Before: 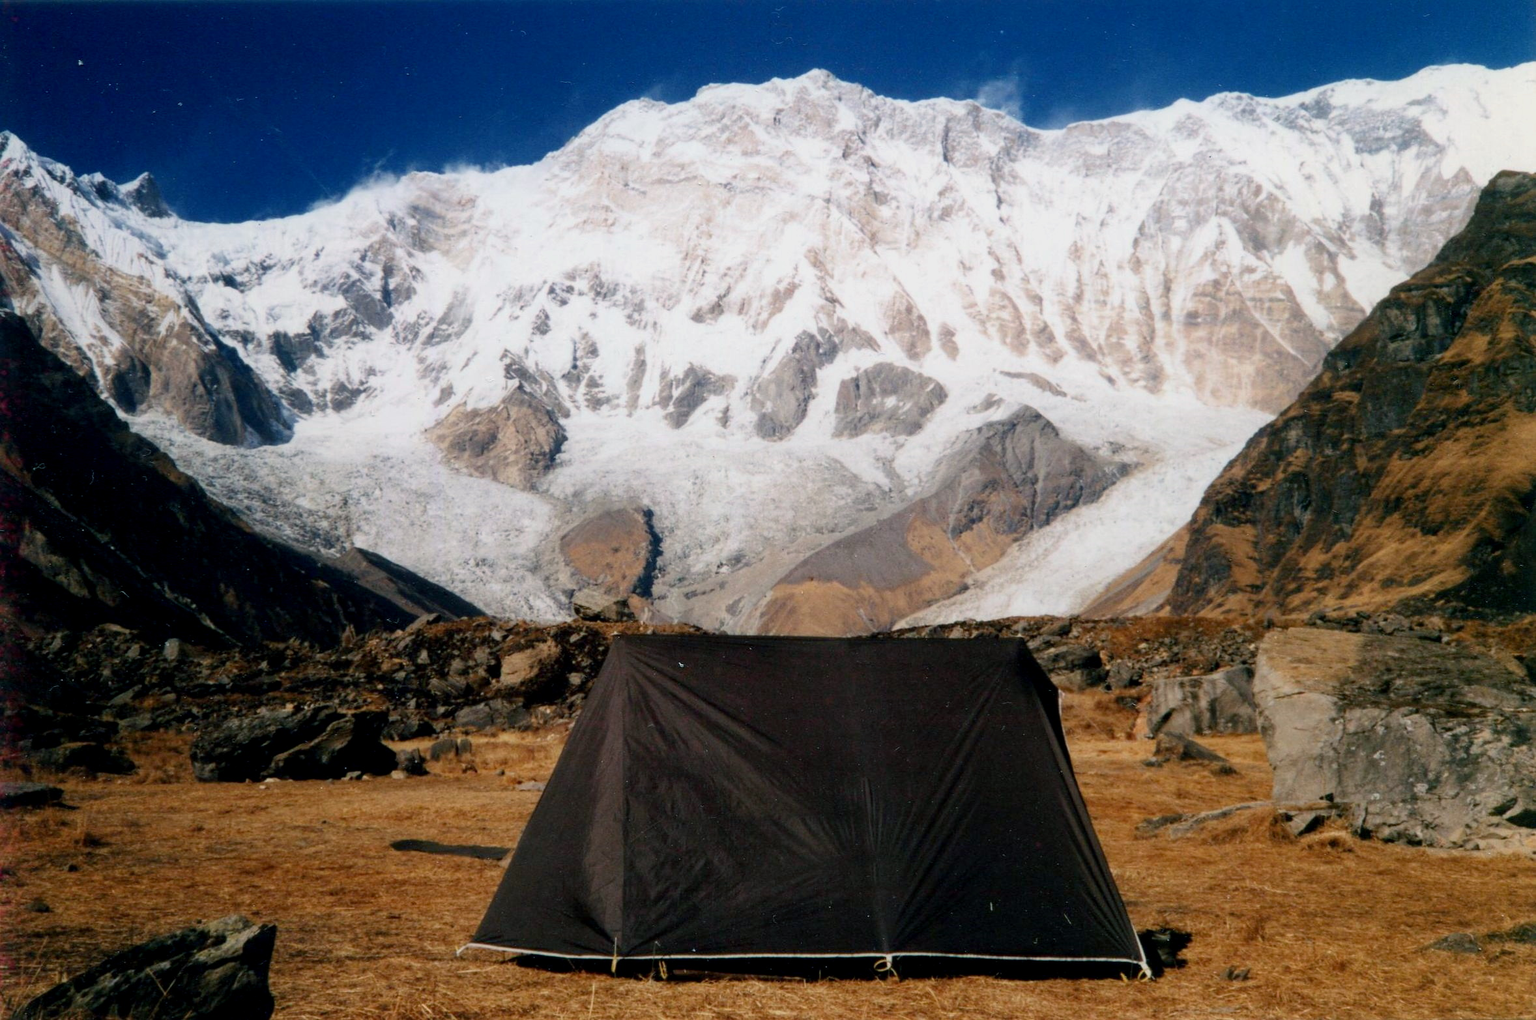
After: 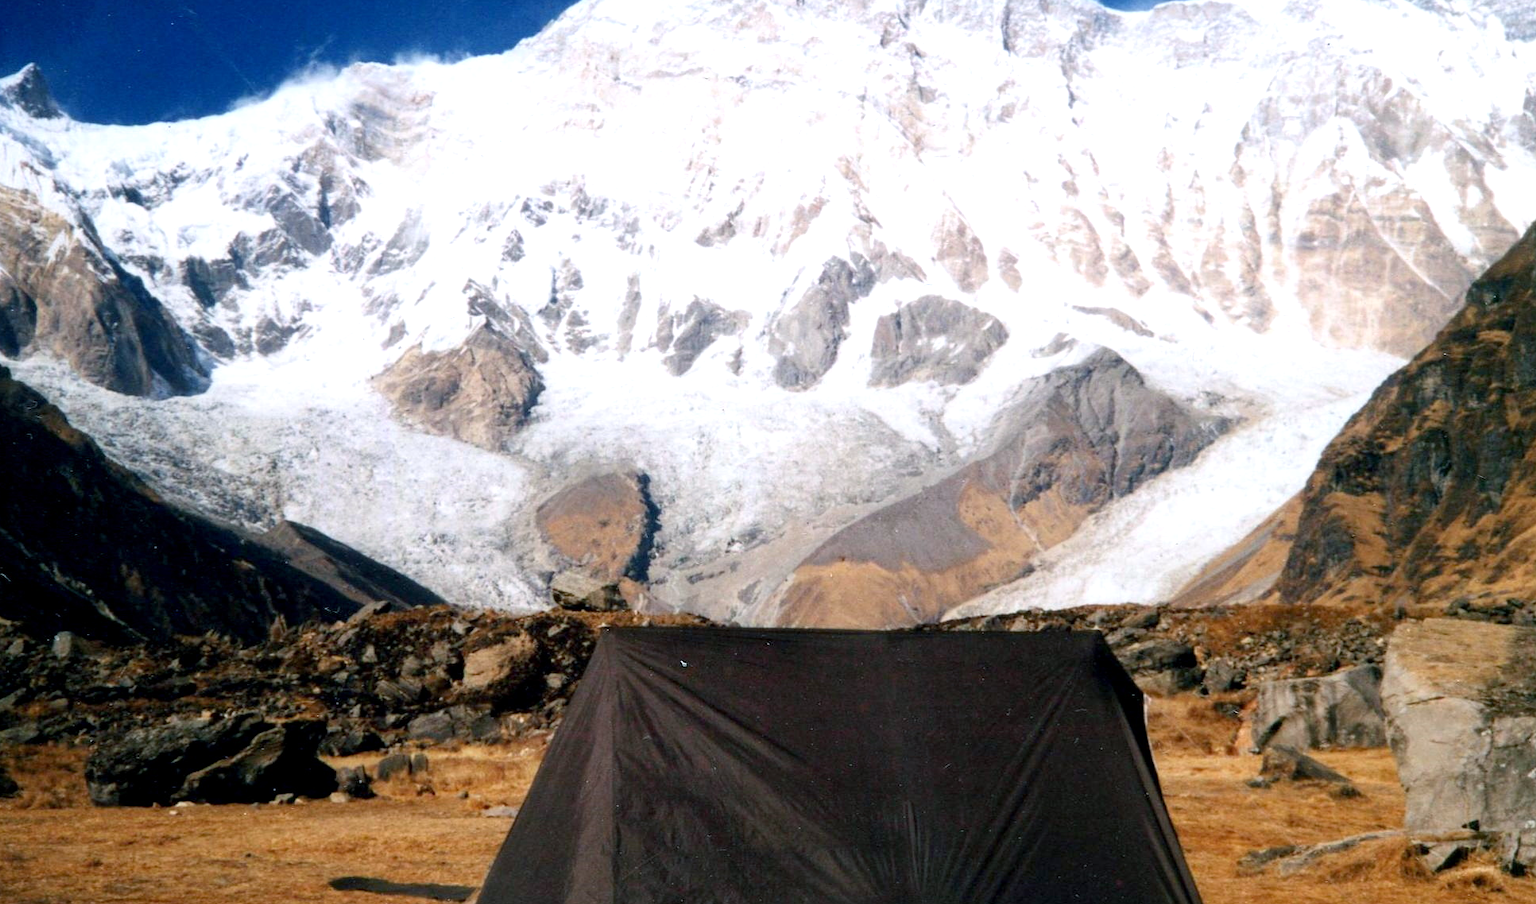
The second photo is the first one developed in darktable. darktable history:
white balance: red 0.983, blue 1.036
crop: left 7.856%, top 11.836%, right 10.12%, bottom 15.387%
exposure: exposure 0.6 EV, compensate highlight preservation false
